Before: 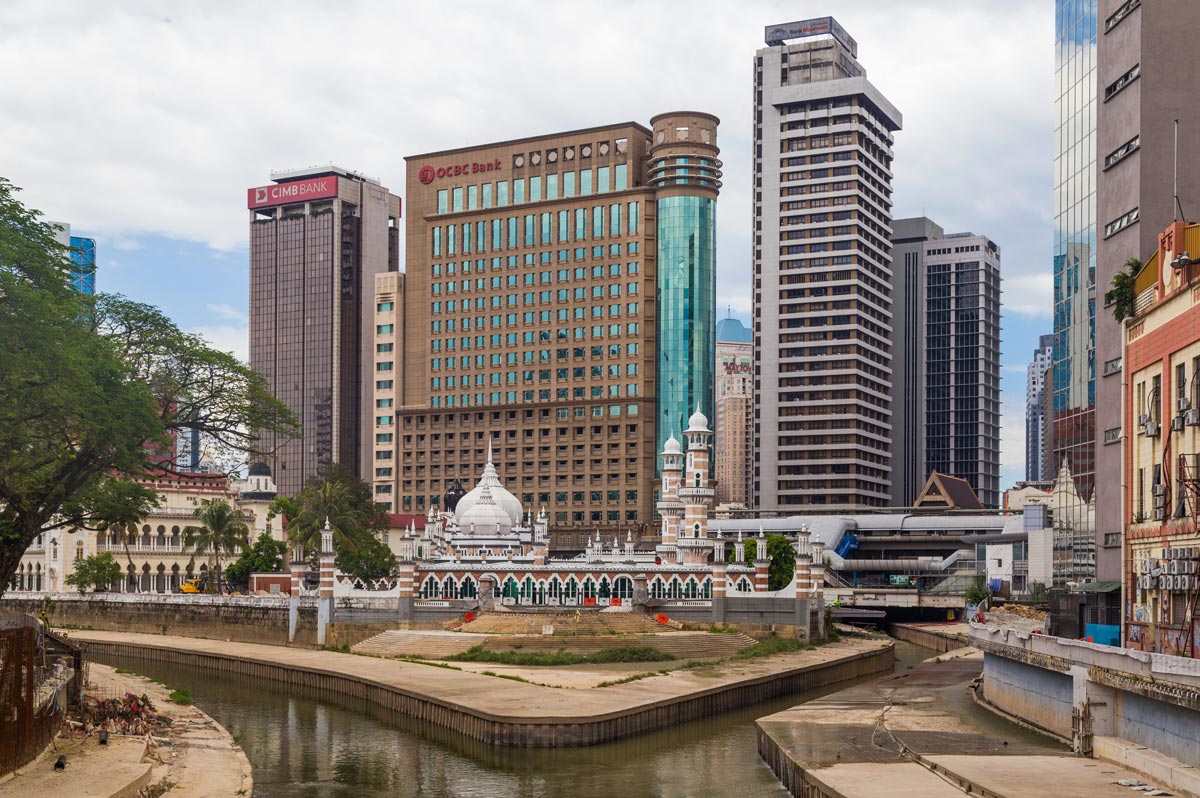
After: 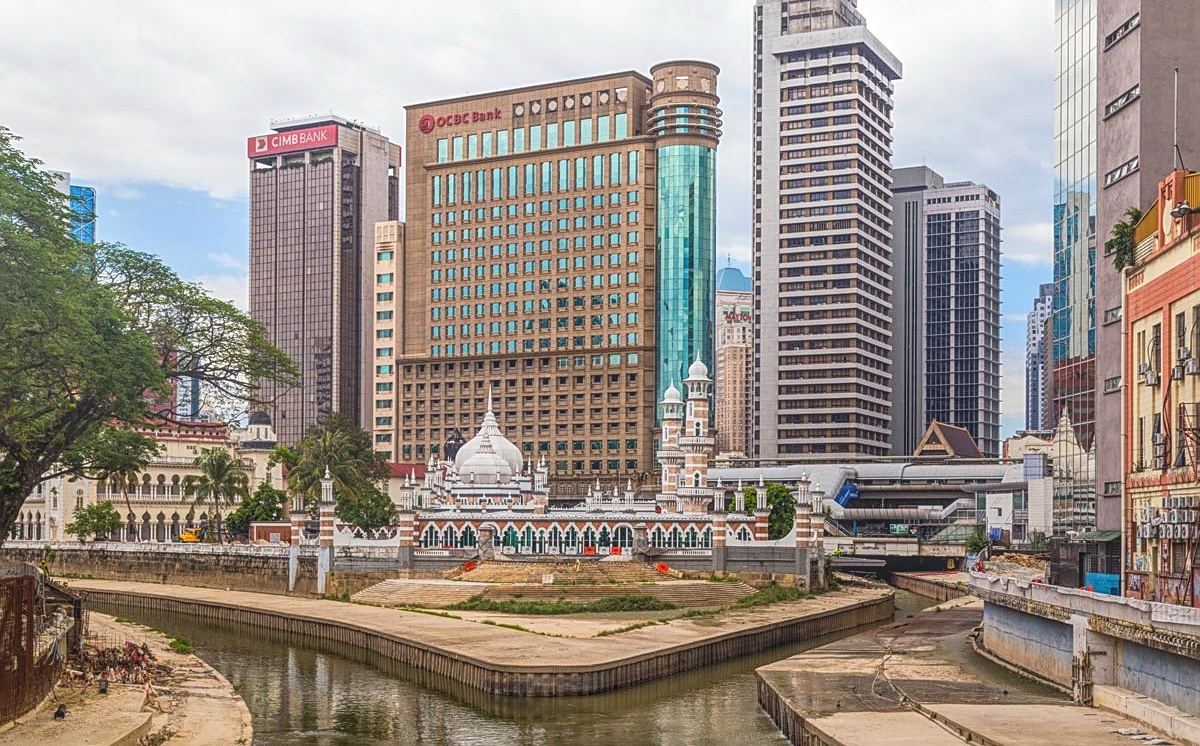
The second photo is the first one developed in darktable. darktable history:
local contrast: highlights 66%, shadows 35%, detail 166%, midtone range 0.2
contrast brightness saturation: saturation 0.104
crop and rotate: top 6.464%
tone curve: curves: ch0 [(0, 0.028) (0.138, 0.156) (0.468, 0.516) (0.754, 0.823) (1, 1)], color space Lab, independent channels, preserve colors none
sharpen: on, module defaults
